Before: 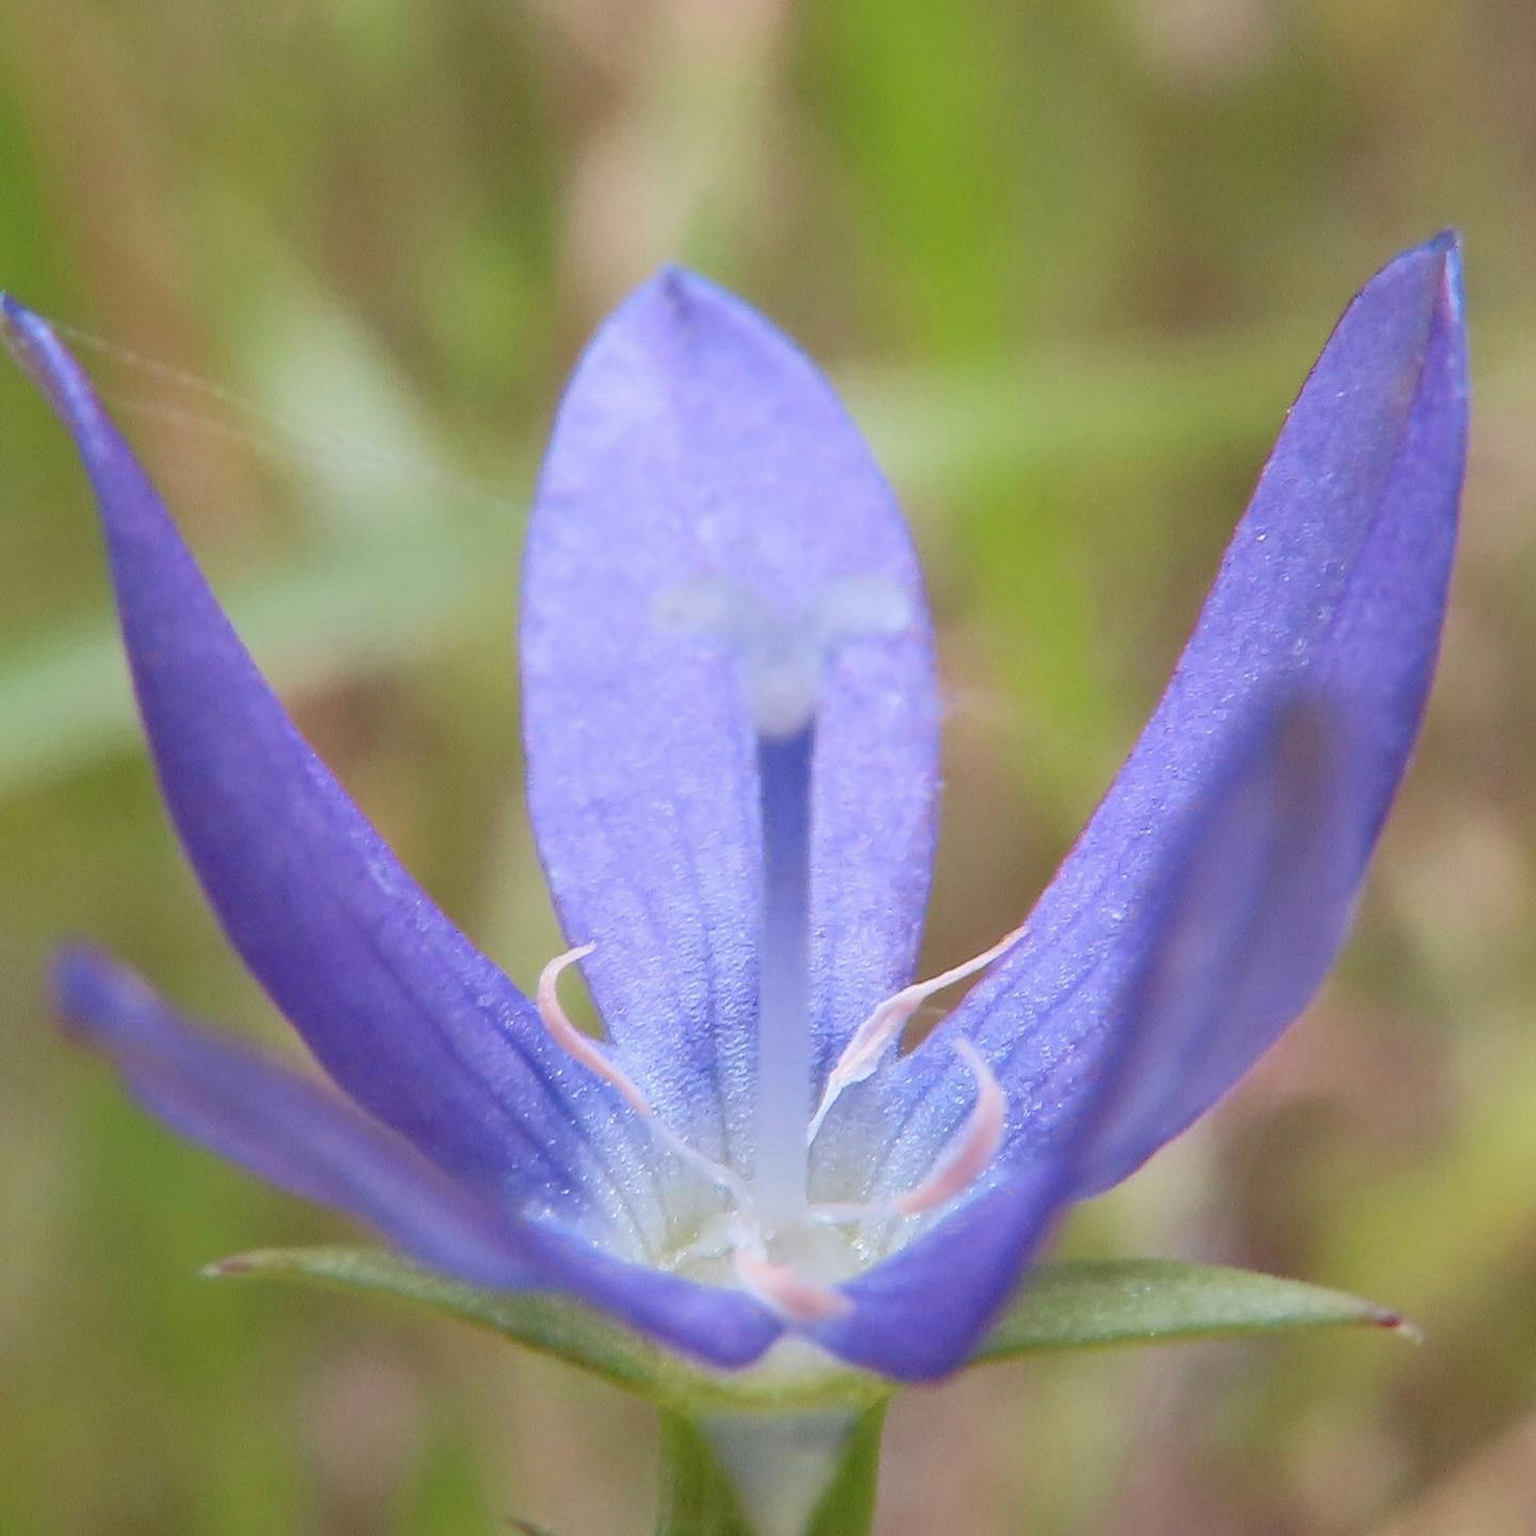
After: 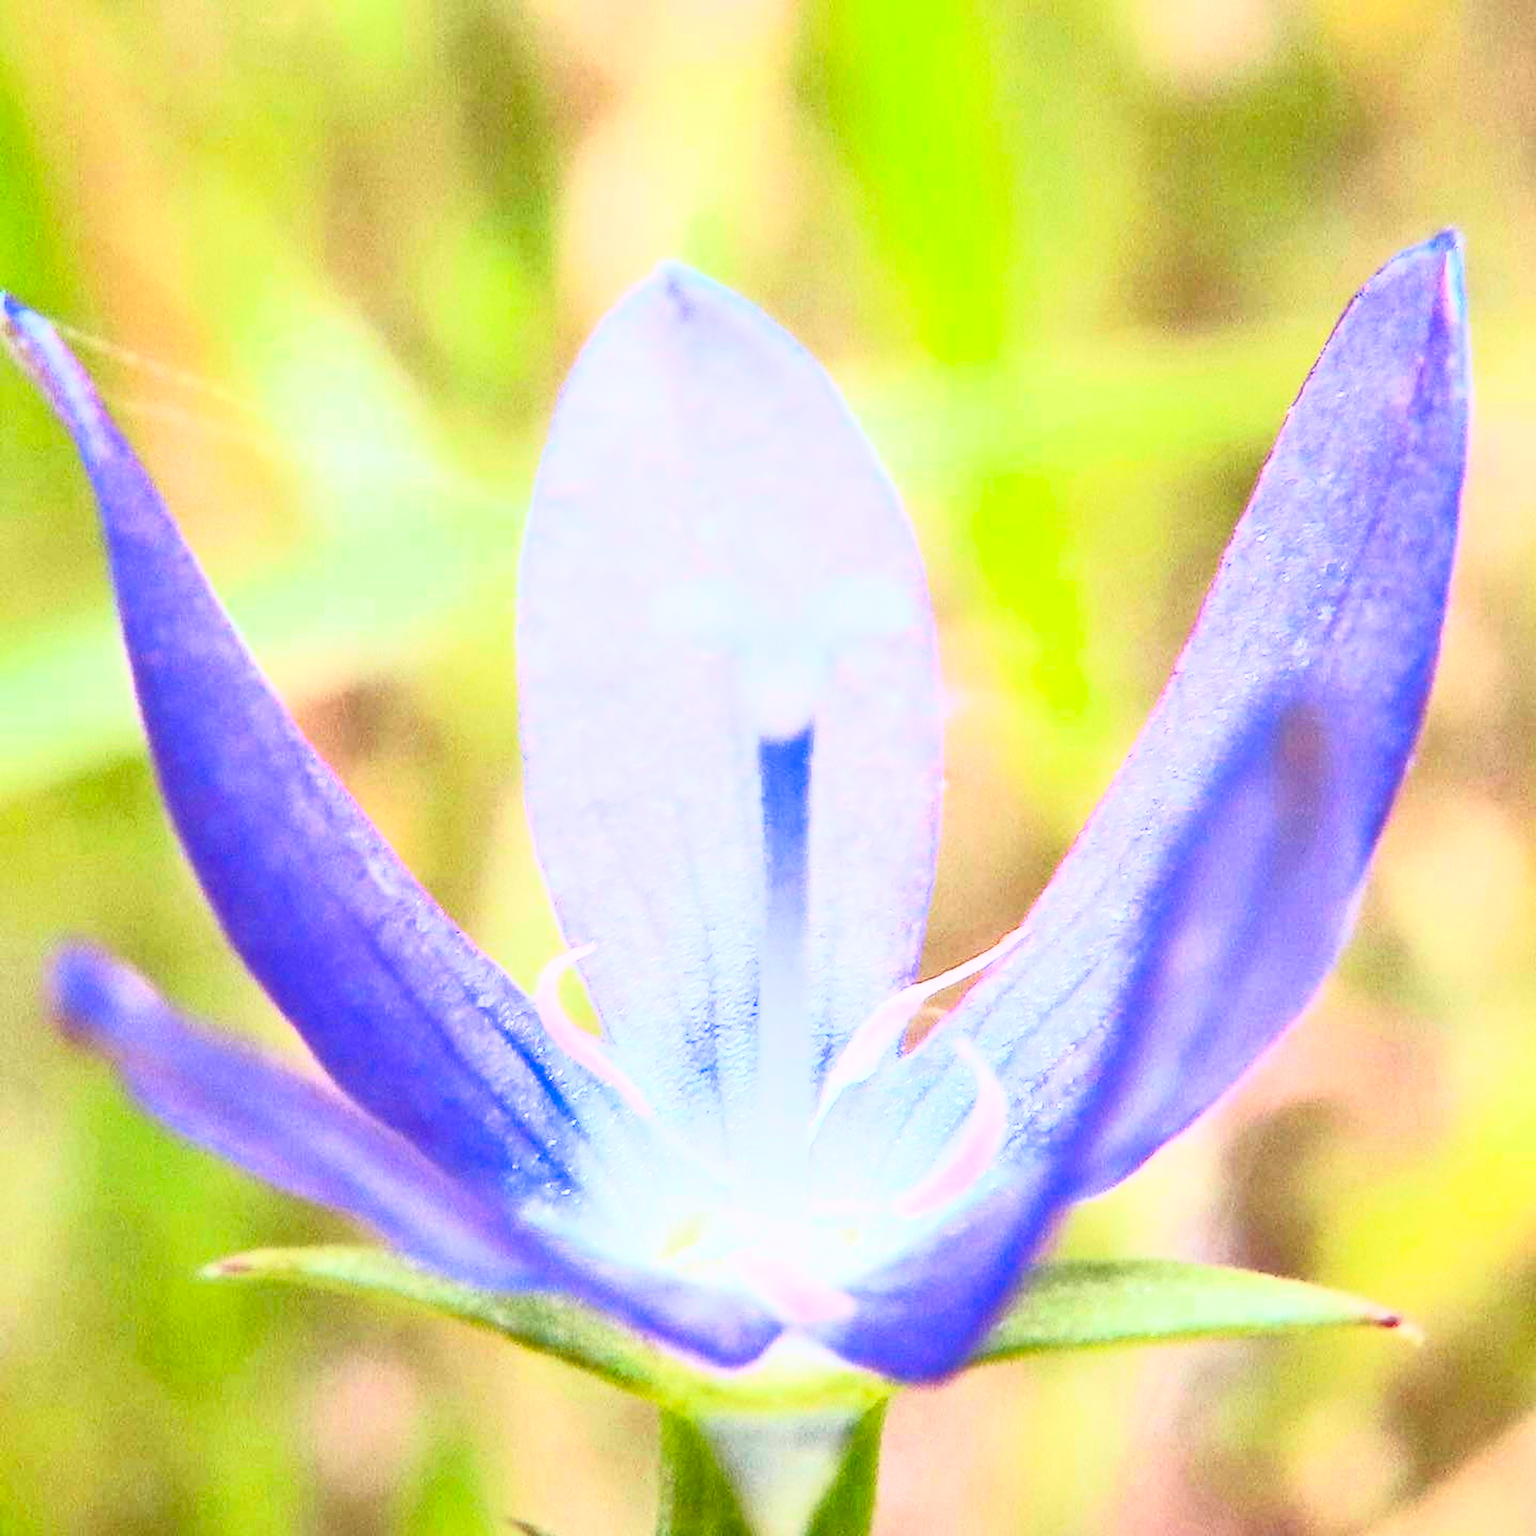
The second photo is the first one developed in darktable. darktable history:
contrast brightness saturation: contrast 1, brightness 1, saturation 1
filmic rgb: black relative exposure -7.65 EV, white relative exposure 4.56 EV, hardness 3.61, contrast 1.05
